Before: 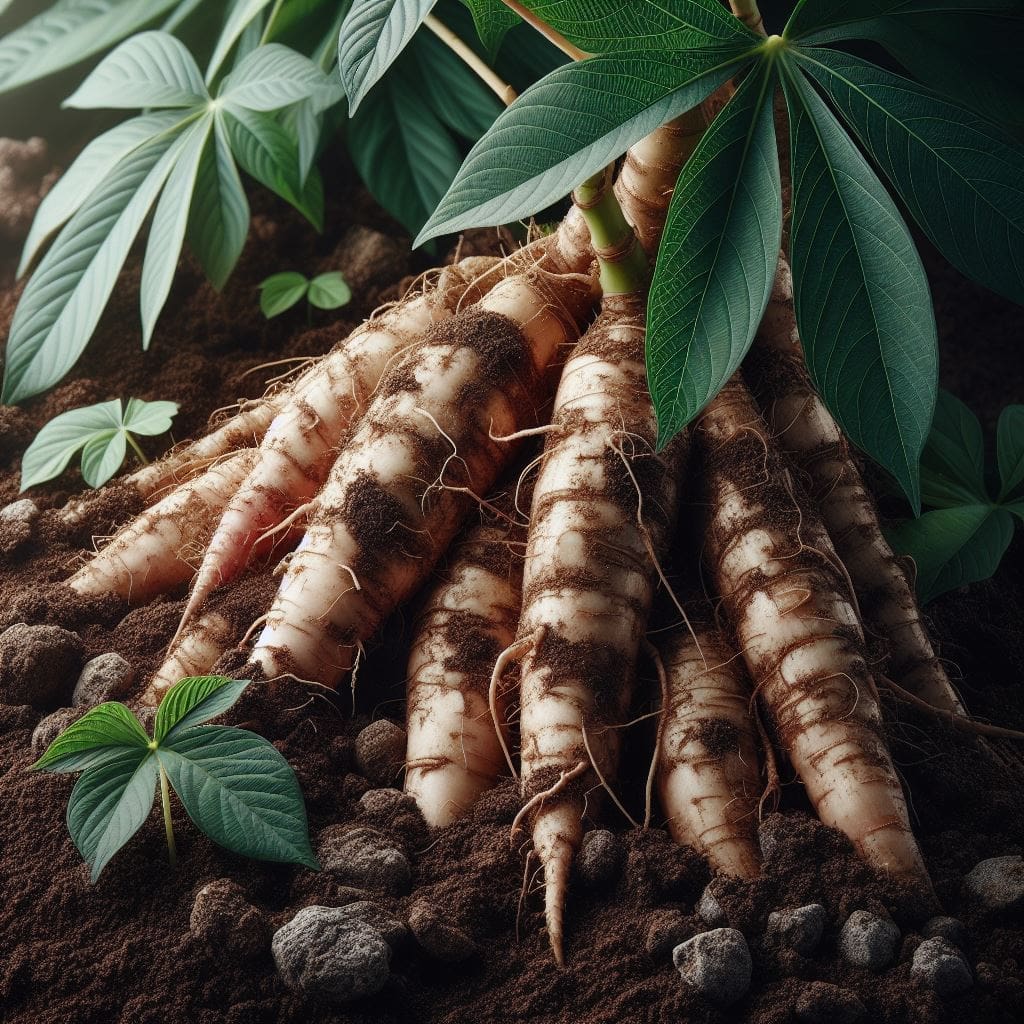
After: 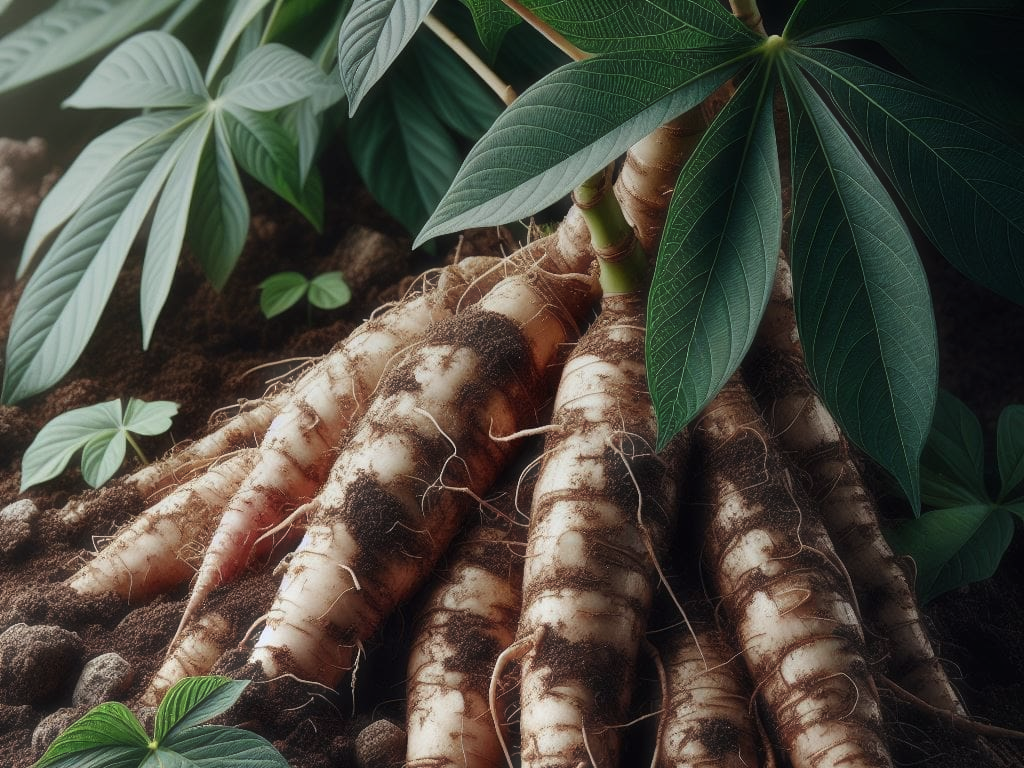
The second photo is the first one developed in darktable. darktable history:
haze removal: strength -0.1, adaptive false
crop: bottom 24.967%
graduated density: on, module defaults
white balance: red 0.986, blue 1.01
